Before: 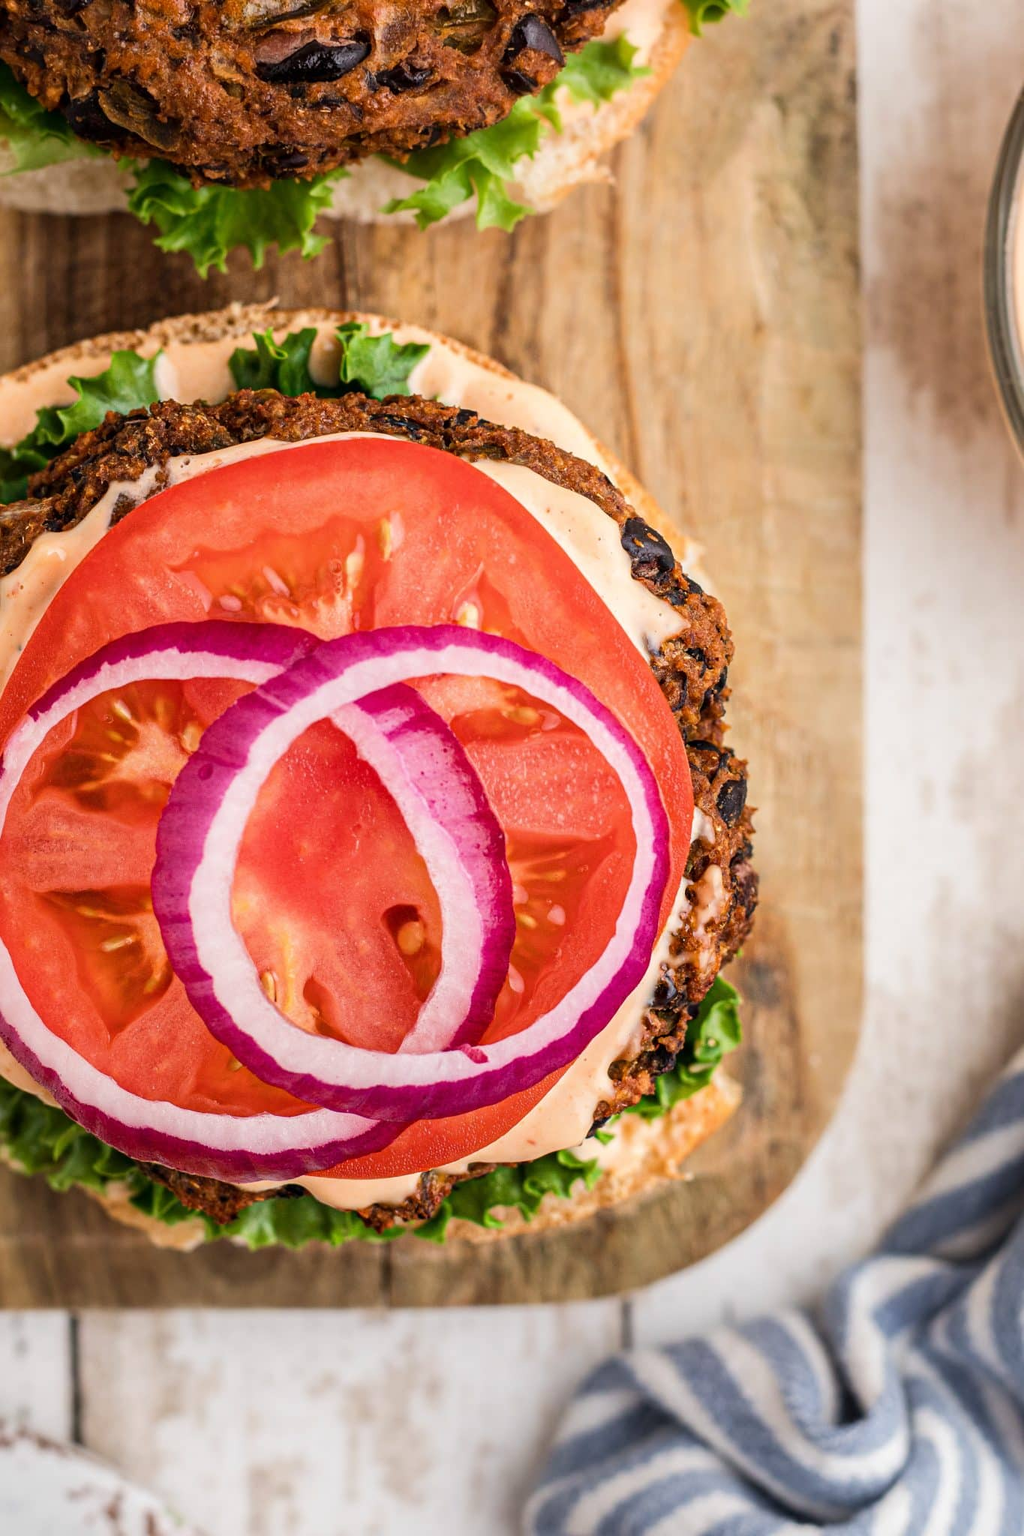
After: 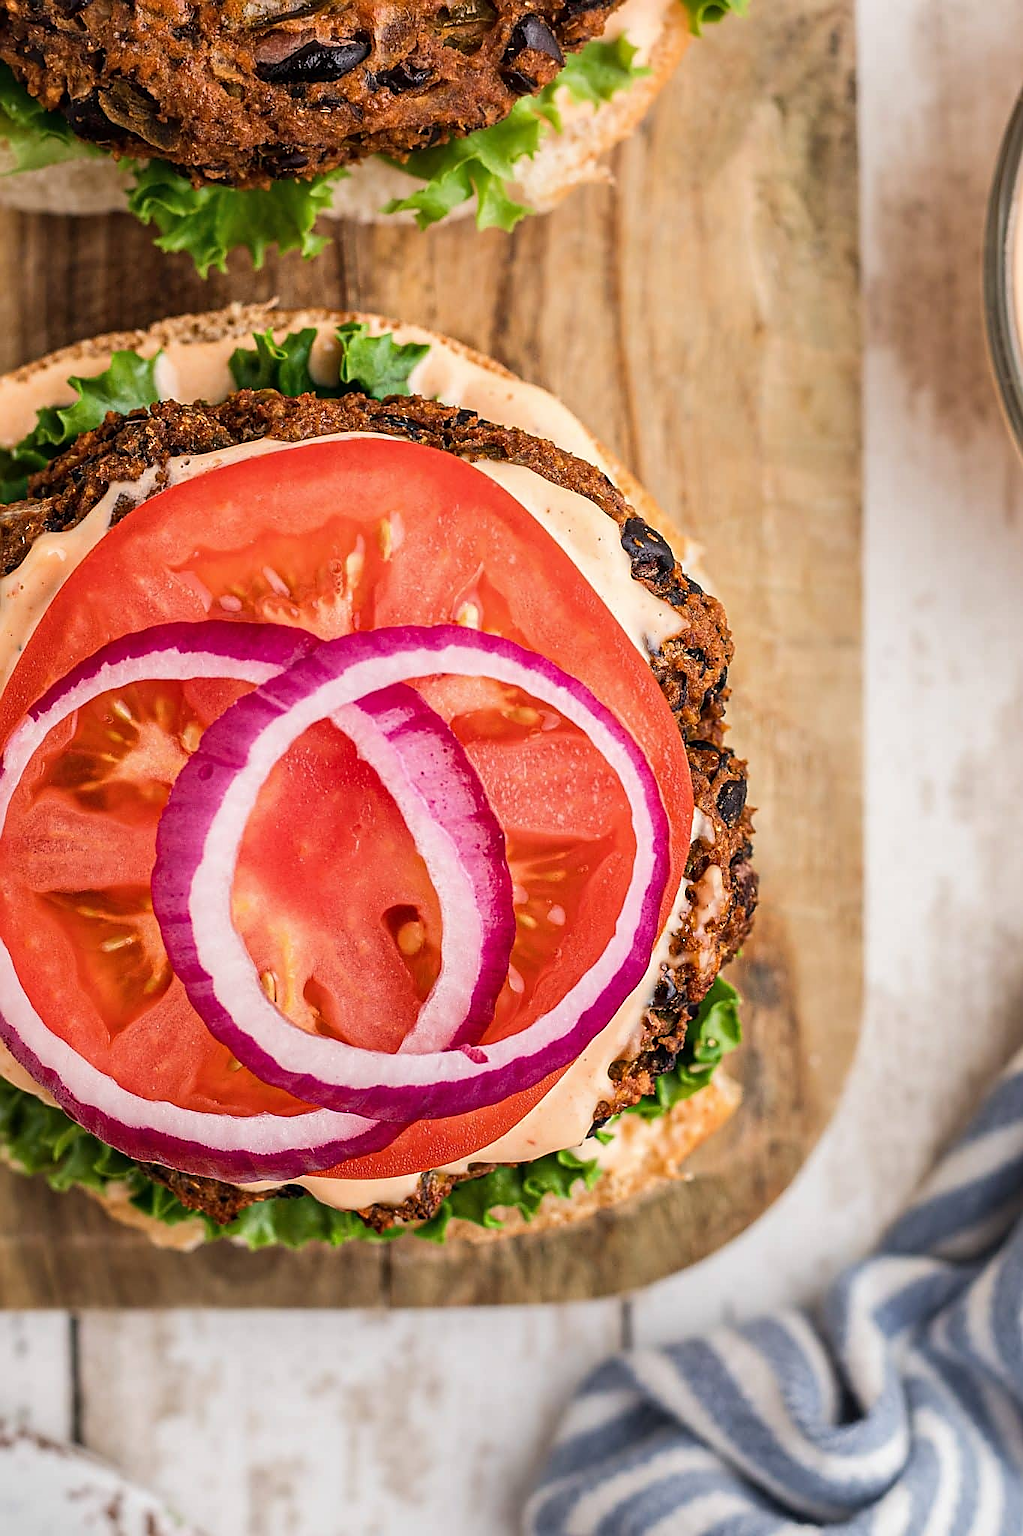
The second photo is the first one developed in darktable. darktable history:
sharpen: radius 1.4, amount 1.25, threshold 0.7
shadows and highlights: shadows 37.27, highlights -28.18, soften with gaussian
